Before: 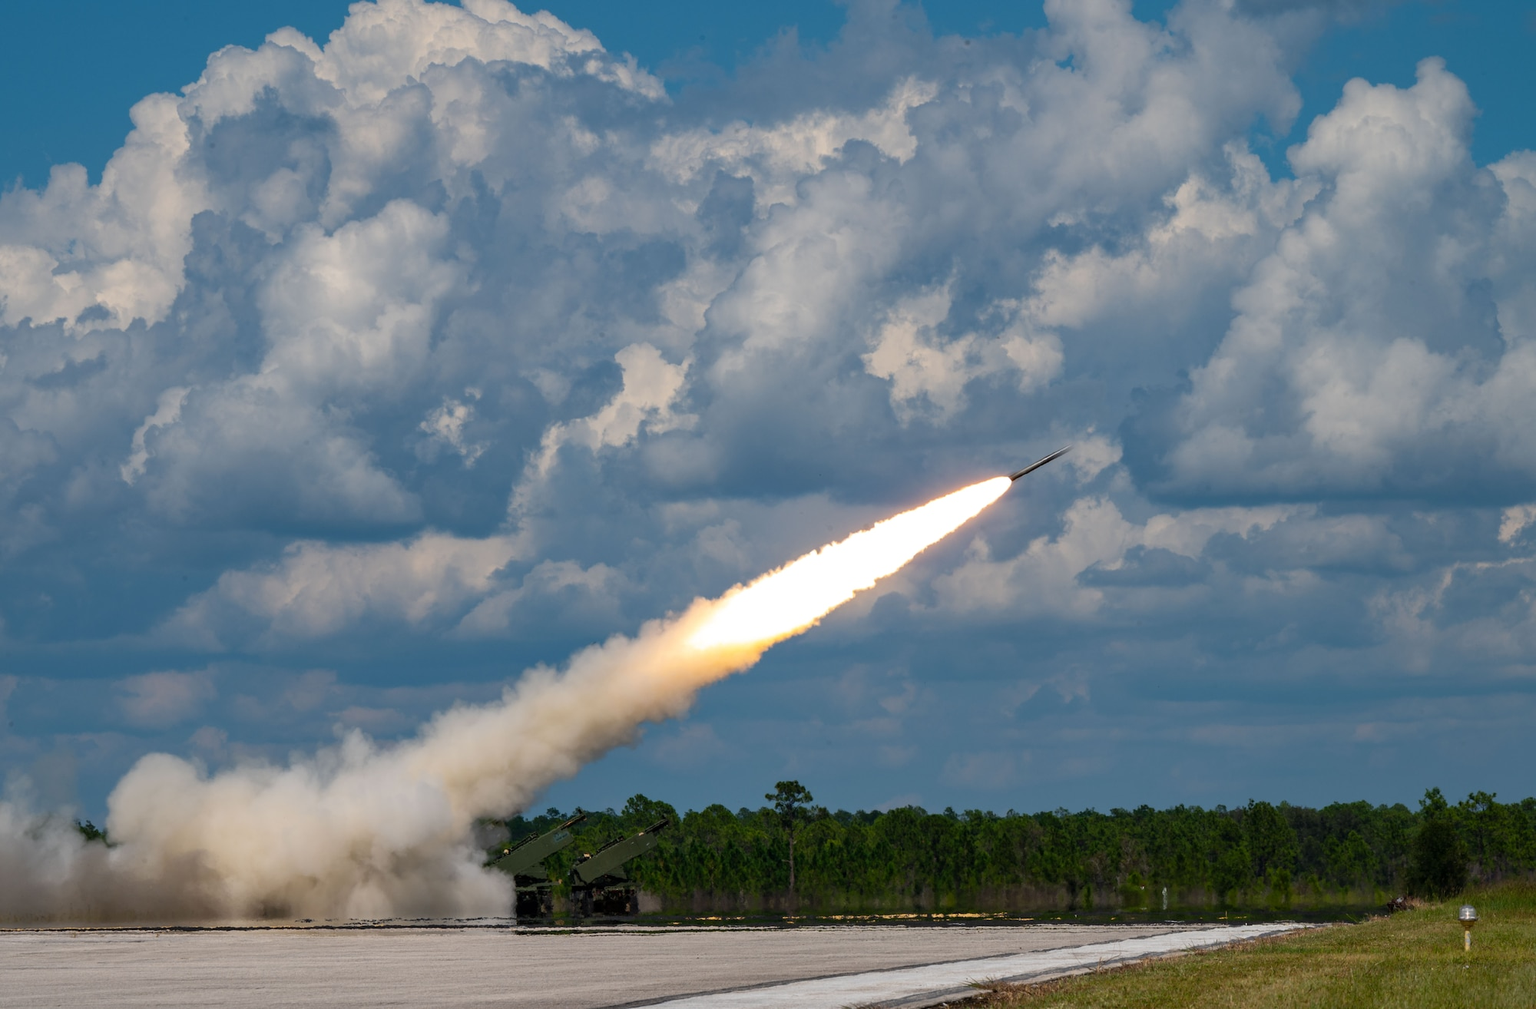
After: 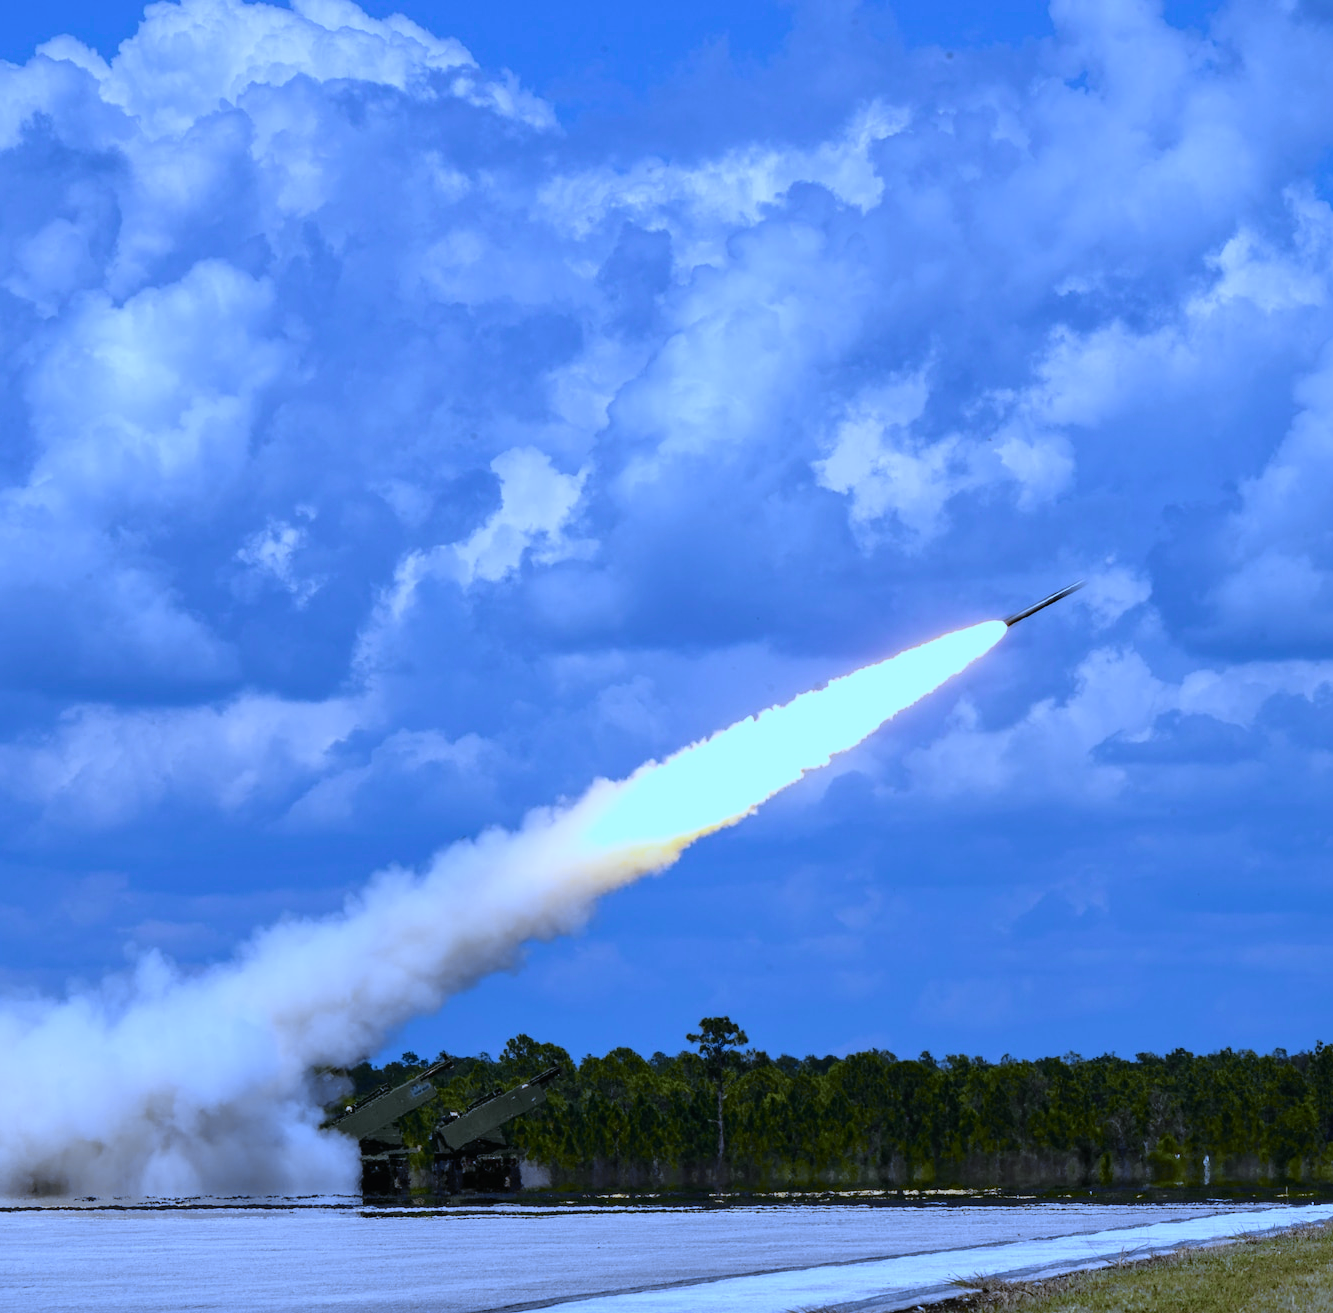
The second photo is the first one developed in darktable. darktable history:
tone curve: curves: ch0 [(0, 0.009) (0.105, 0.08) (0.195, 0.18) (0.283, 0.316) (0.384, 0.434) (0.485, 0.531) (0.638, 0.69) (0.81, 0.872) (1, 0.977)]; ch1 [(0, 0) (0.161, 0.092) (0.35, 0.33) (0.379, 0.401) (0.456, 0.469) (0.502, 0.5) (0.525, 0.518) (0.586, 0.617) (0.635, 0.655) (1, 1)]; ch2 [(0, 0) (0.371, 0.362) (0.437, 0.437) (0.48, 0.49) (0.53, 0.515) (0.56, 0.571) (0.622, 0.606) (1, 1)], color space Lab, independent channels, preserve colors none
white balance: red 0.766, blue 1.537
crop and rotate: left 15.546%, right 17.787%
